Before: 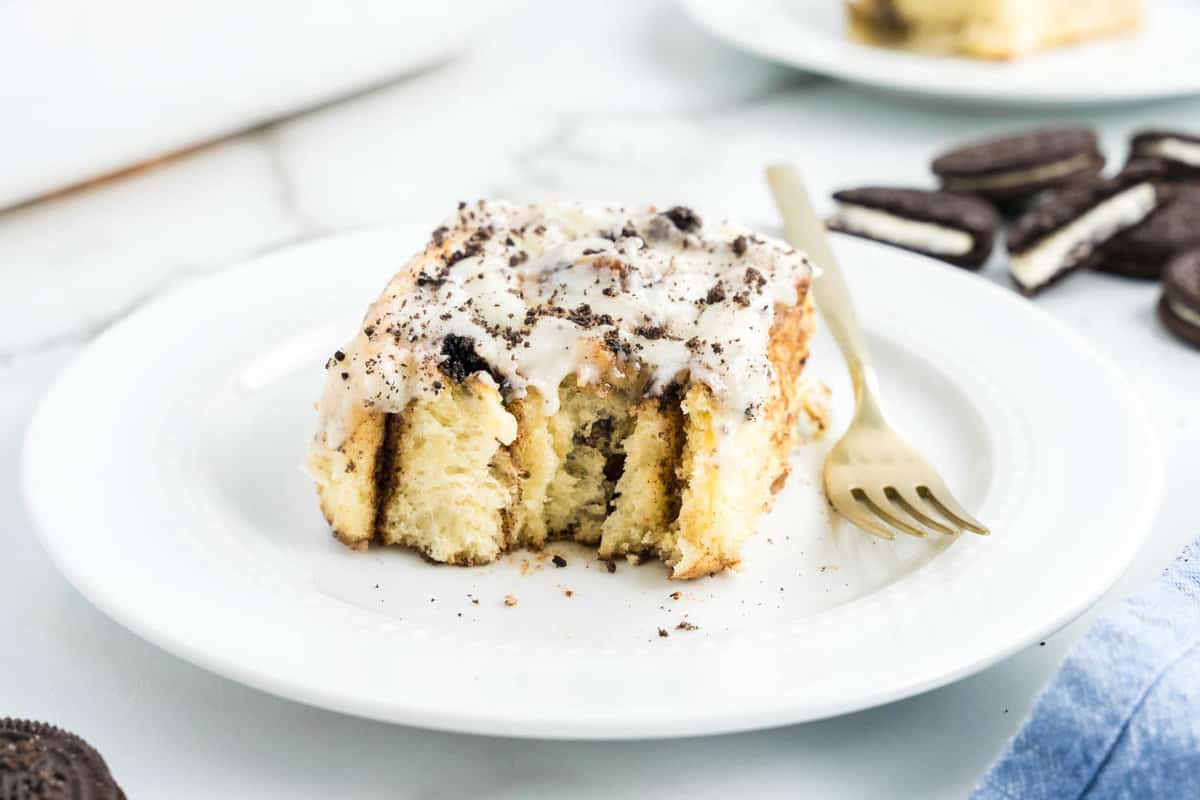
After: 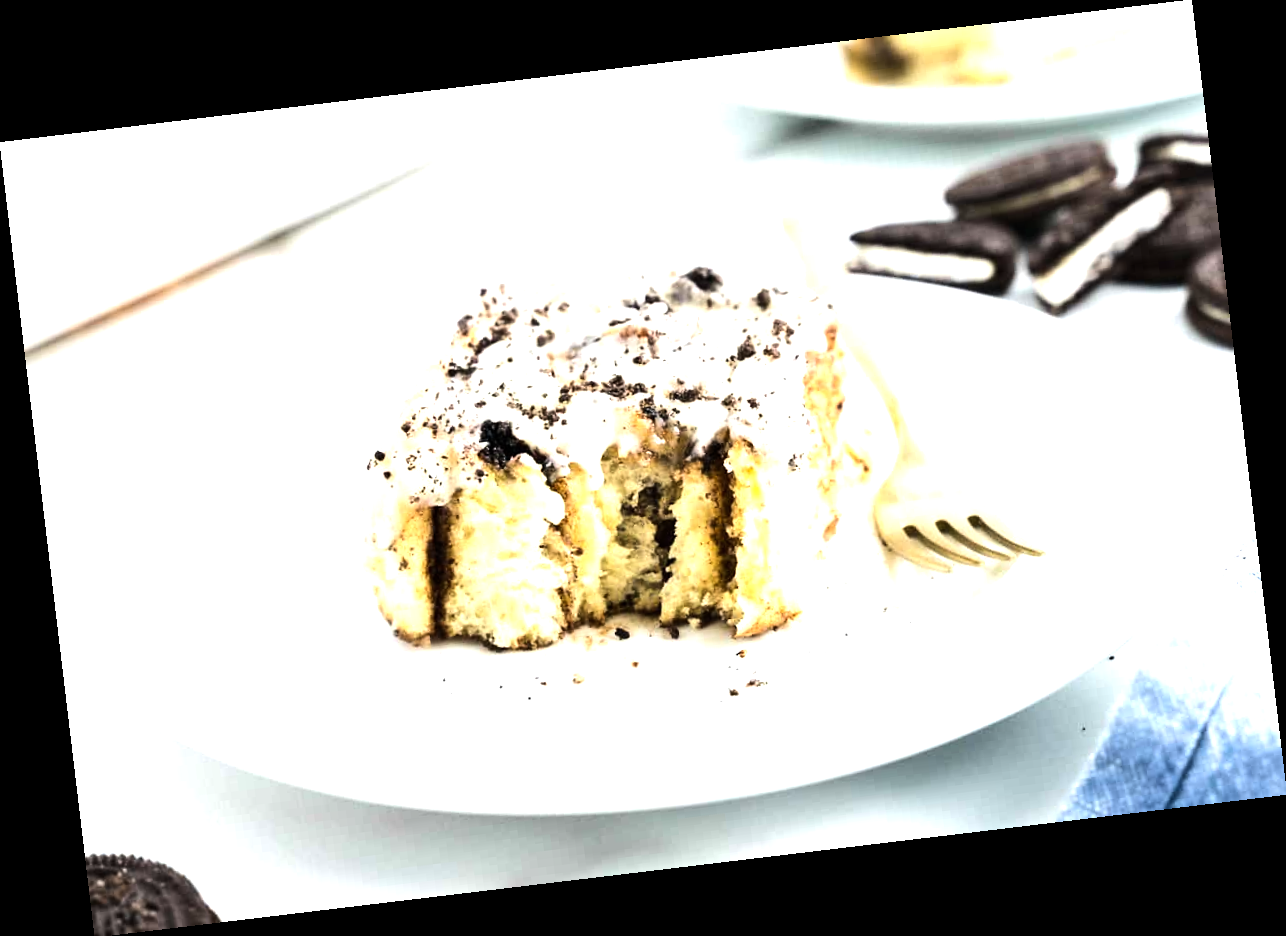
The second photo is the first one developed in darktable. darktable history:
rotate and perspective: rotation -6.83°, automatic cropping off
tone equalizer: -8 EV -1.08 EV, -7 EV -1.01 EV, -6 EV -0.867 EV, -5 EV -0.578 EV, -3 EV 0.578 EV, -2 EV 0.867 EV, -1 EV 1.01 EV, +0 EV 1.08 EV, edges refinement/feathering 500, mask exposure compensation -1.57 EV, preserve details no
white balance: red 1, blue 1
